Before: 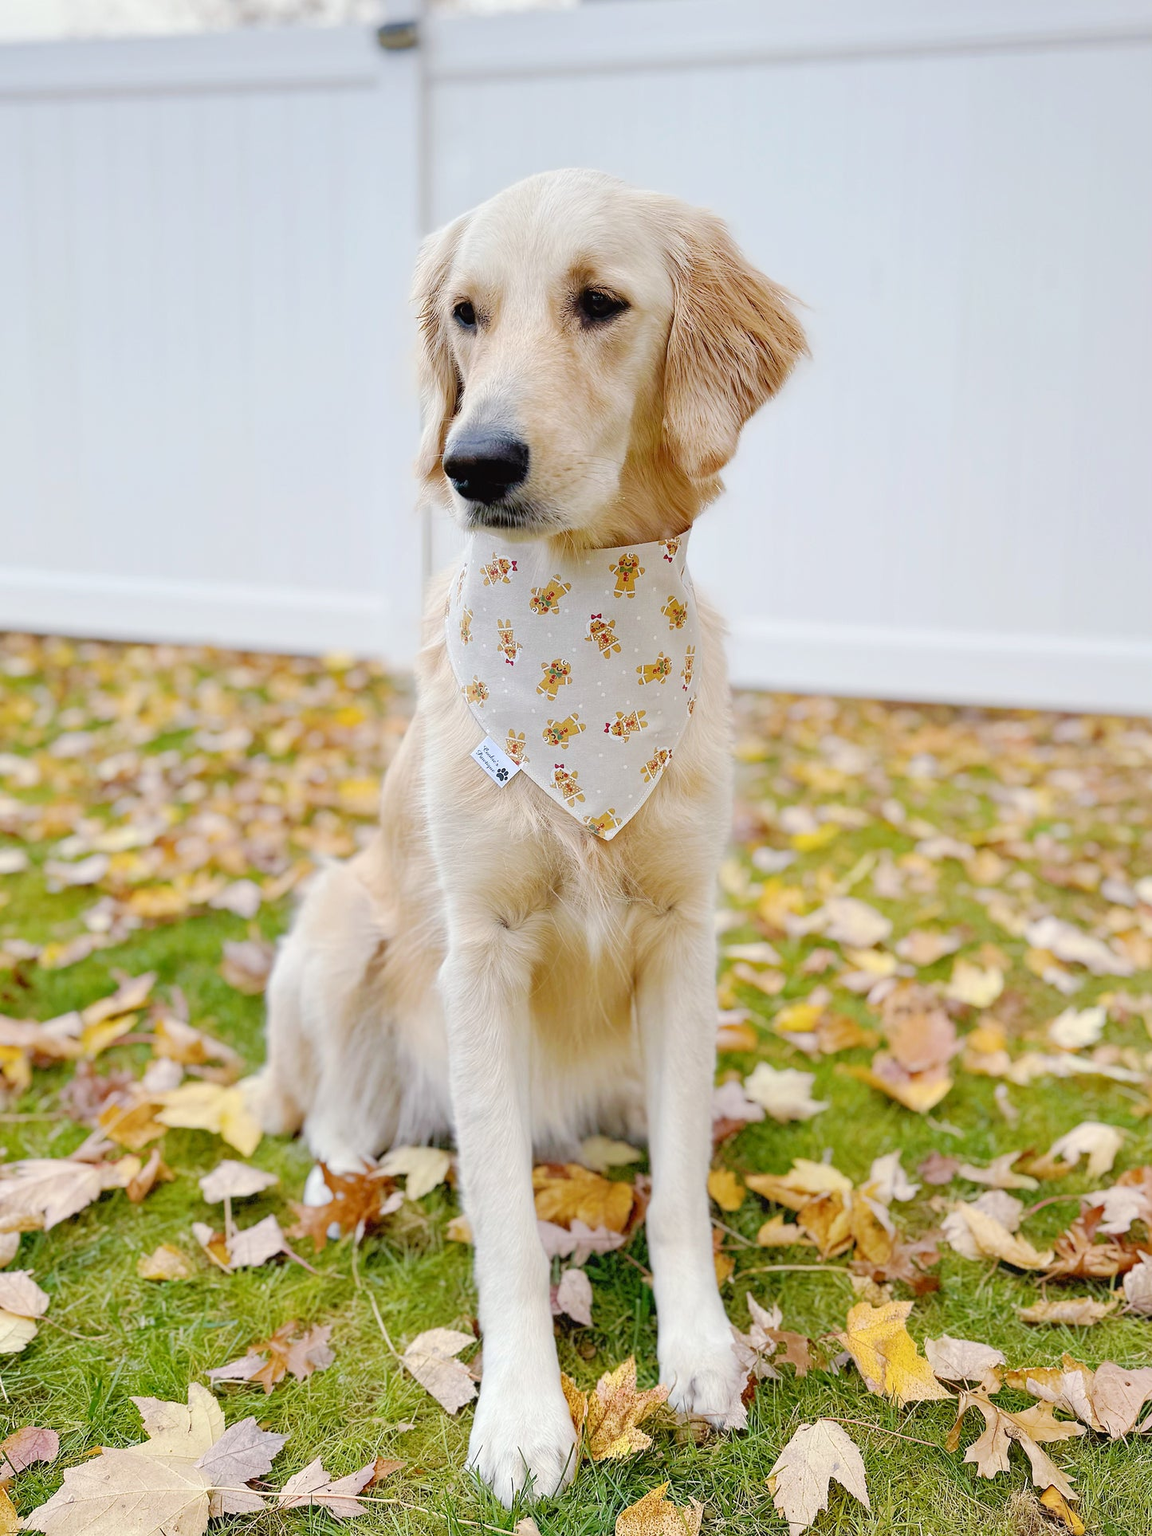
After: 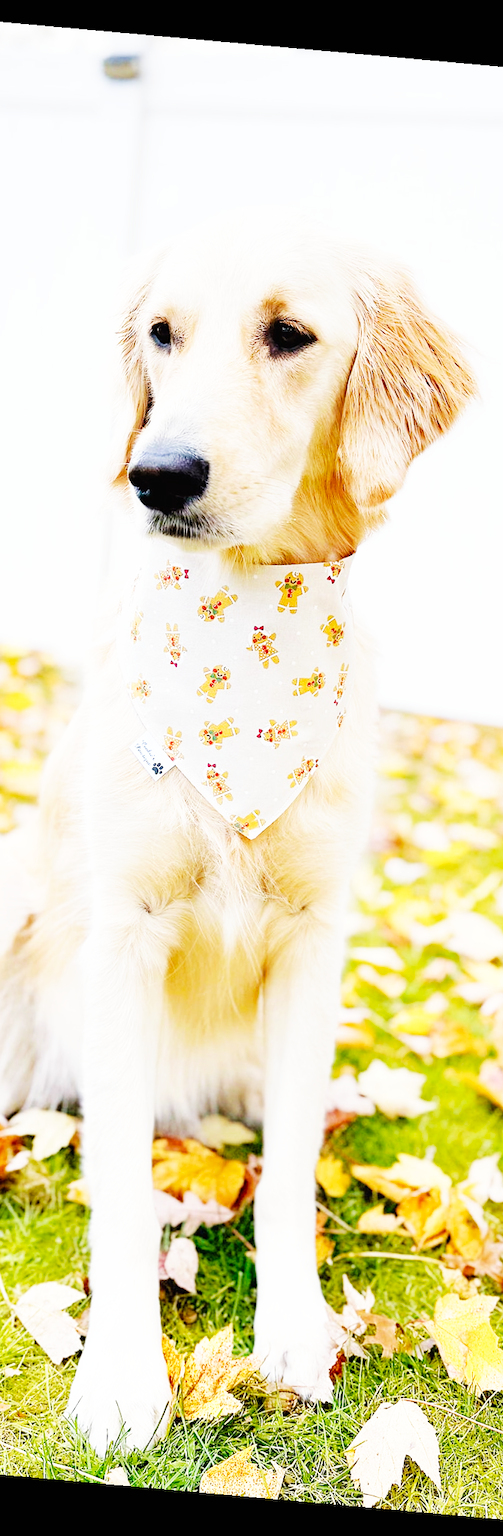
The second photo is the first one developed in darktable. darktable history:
crop: left 31.229%, right 27.105%
exposure: exposure 0.081 EV, compensate highlight preservation false
rotate and perspective: rotation 5.12°, automatic cropping off
color balance rgb: perceptual saturation grading › global saturation -1%
base curve: curves: ch0 [(0, 0) (0.007, 0.004) (0.027, 0.03) (0.046, 0.07) (0.207, 0.54) (0.442, 0.872) (0.673, 0.972) (1, 1)], preserve colors none
